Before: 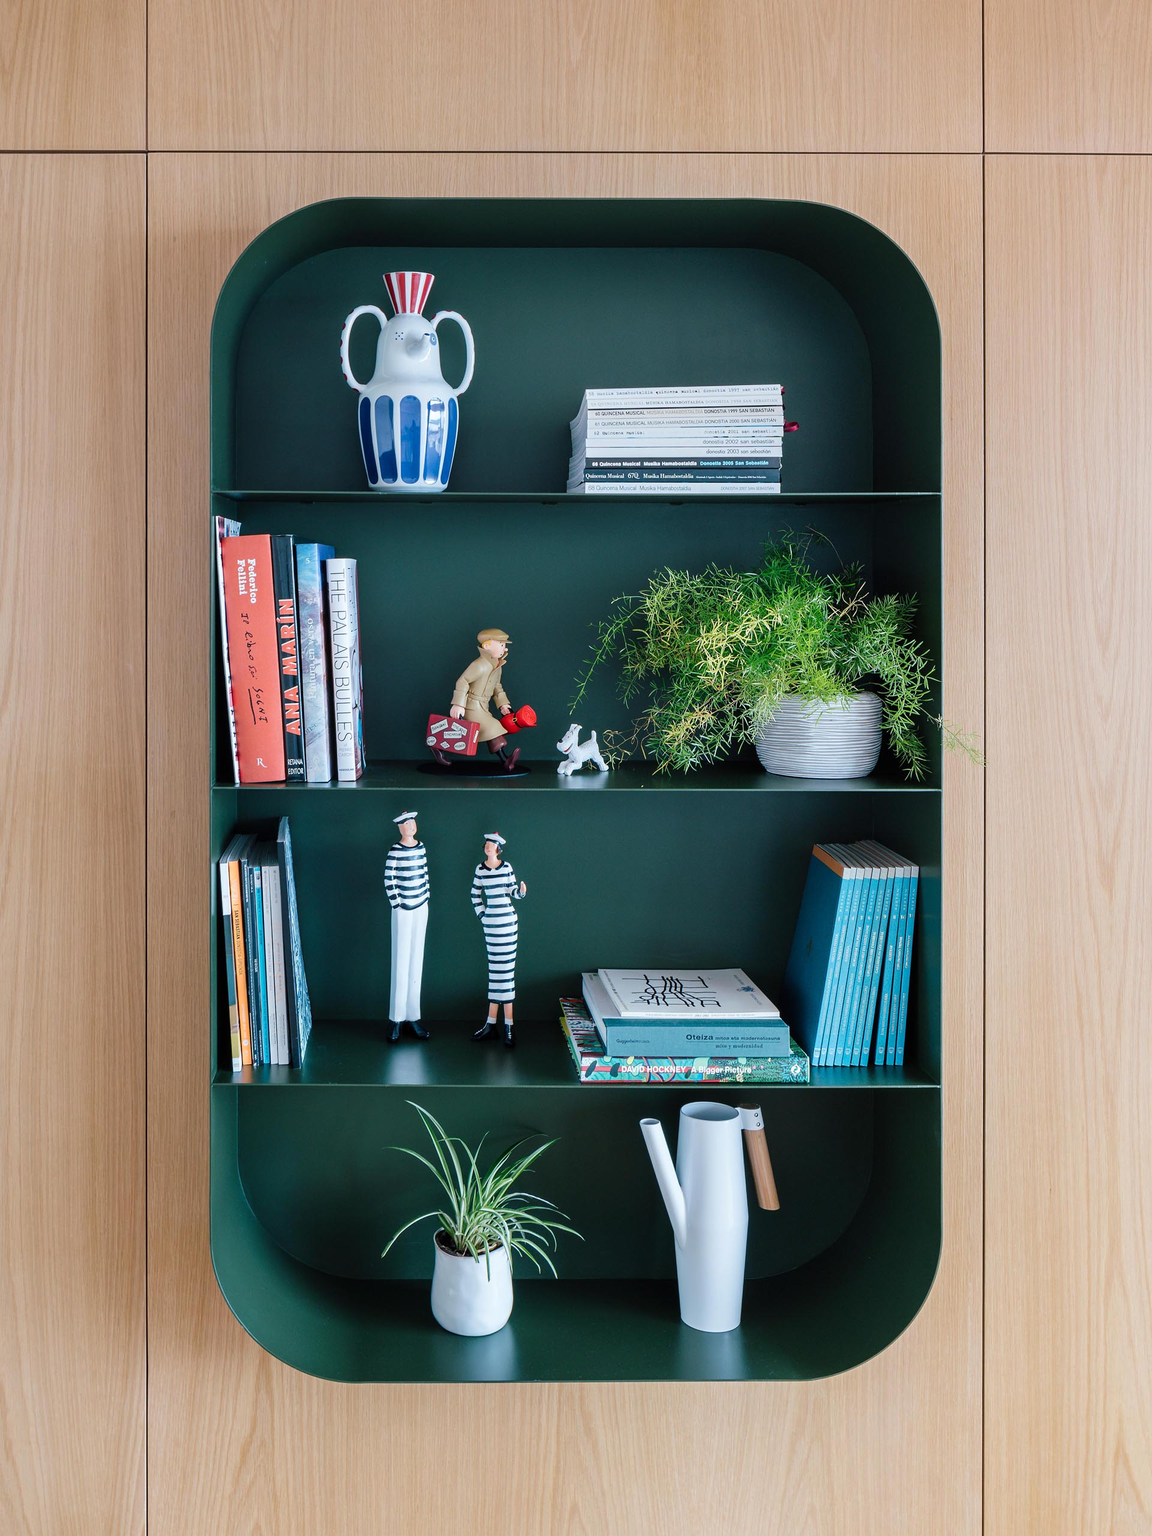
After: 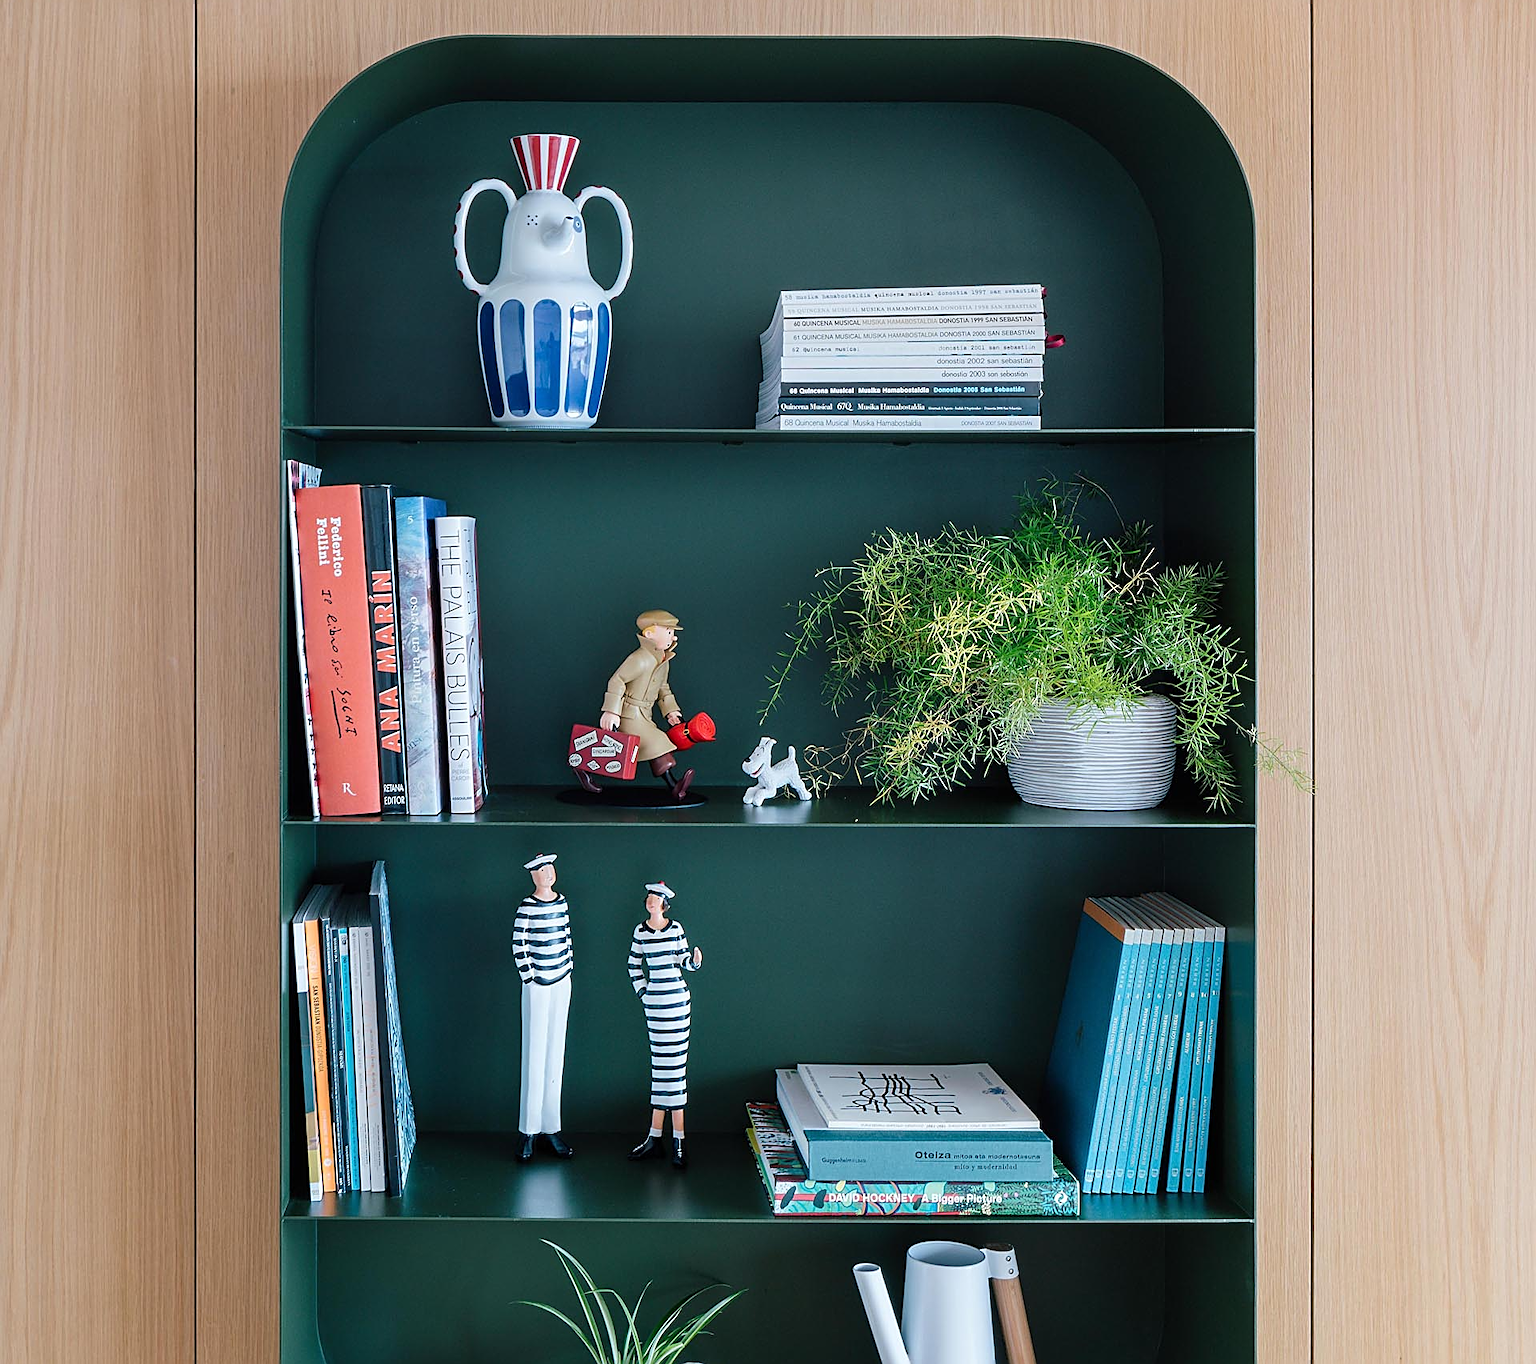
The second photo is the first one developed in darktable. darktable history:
sharpen: on, module defaults
crop: top 11.166%, bottom 22.168%
